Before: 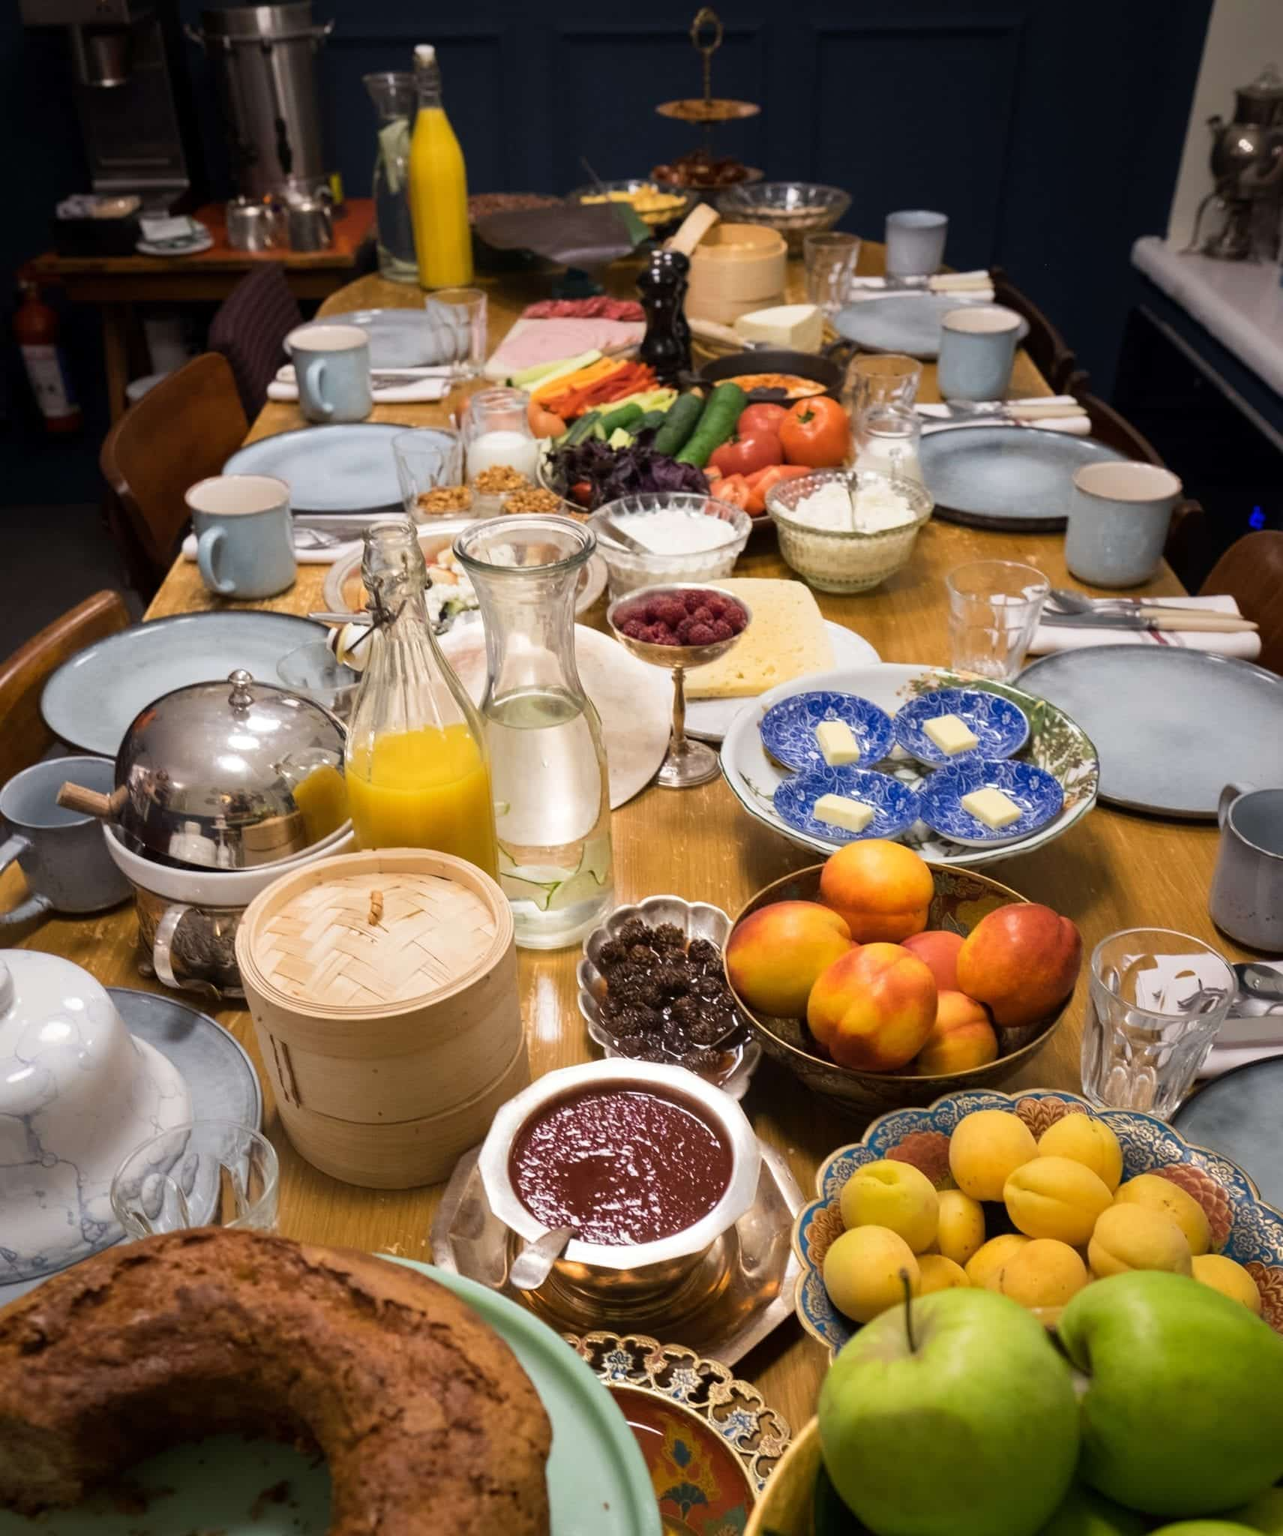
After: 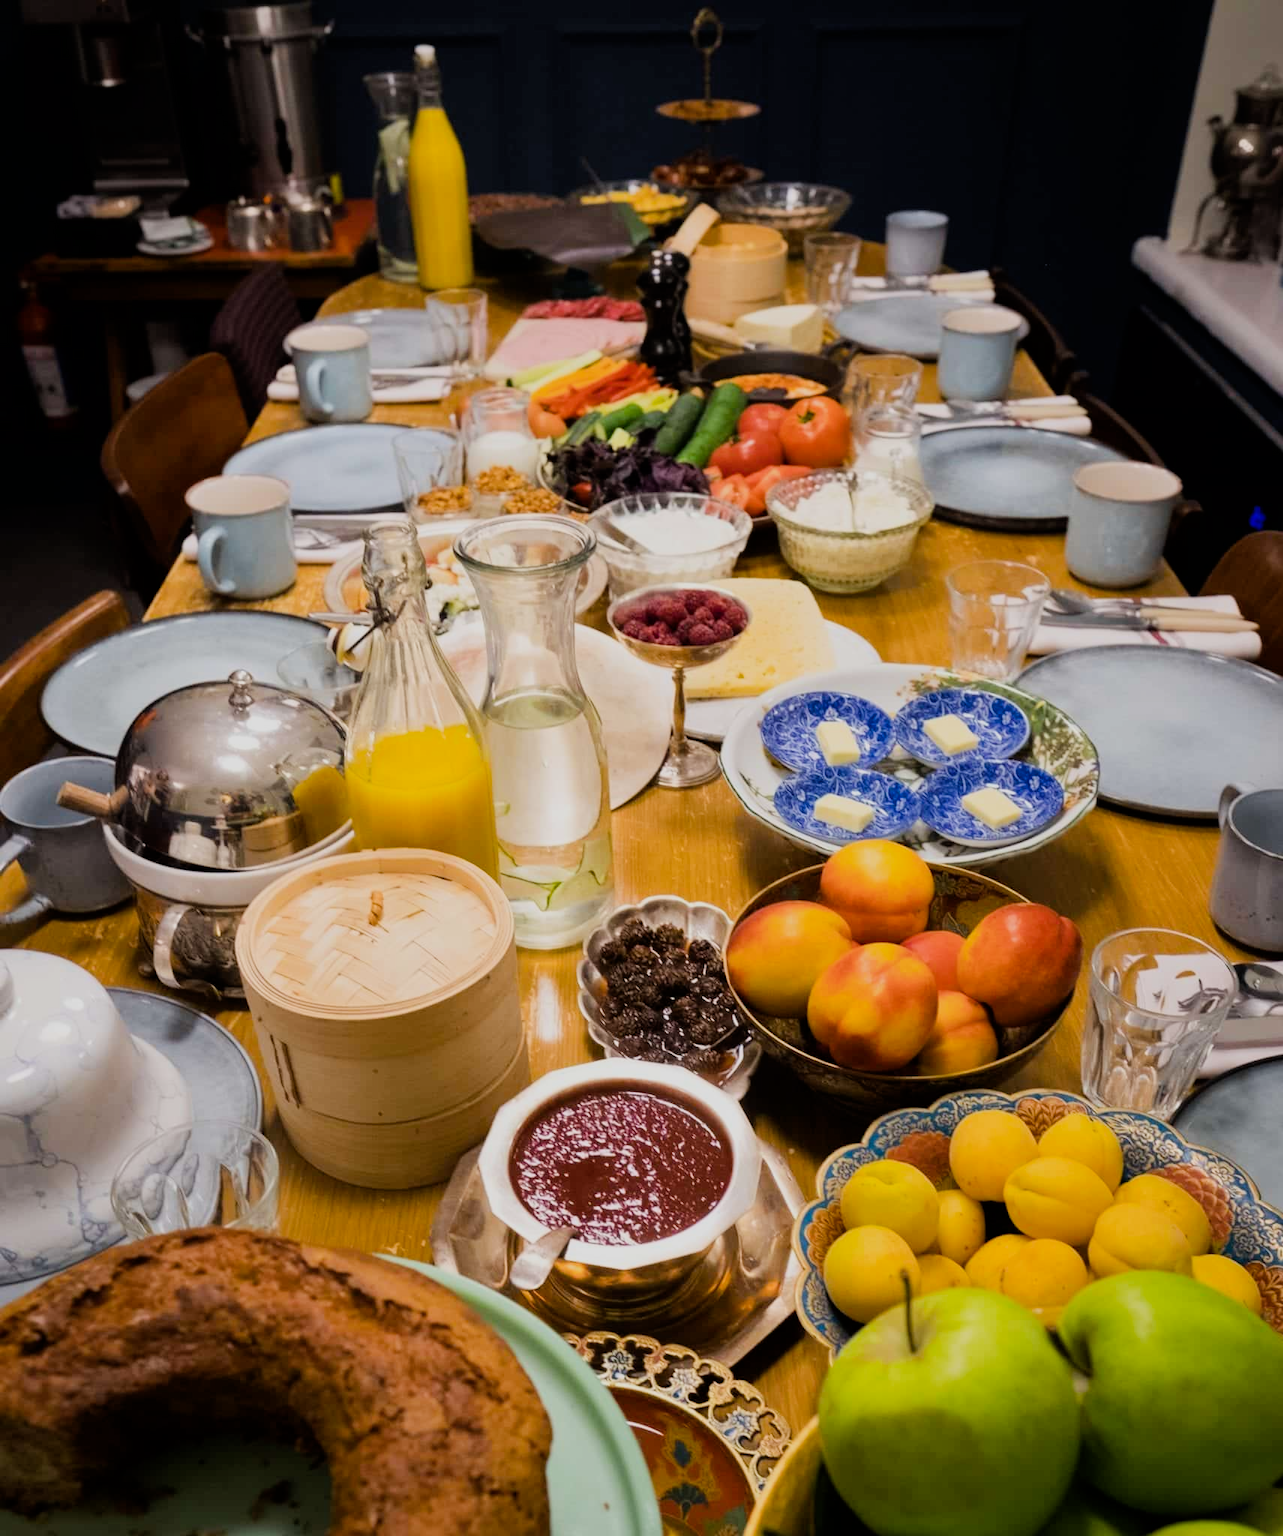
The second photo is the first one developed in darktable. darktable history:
filmic rgb: black relative exposure -7.65 EV, white relative exposure 4.56 EV, hardness 3.61
color balance rgb: power › hue 328.54°, highlights gain › luminance 17.225%, perceptual saturation grading › global saturation 19.267%, global vibrance 9.513%
